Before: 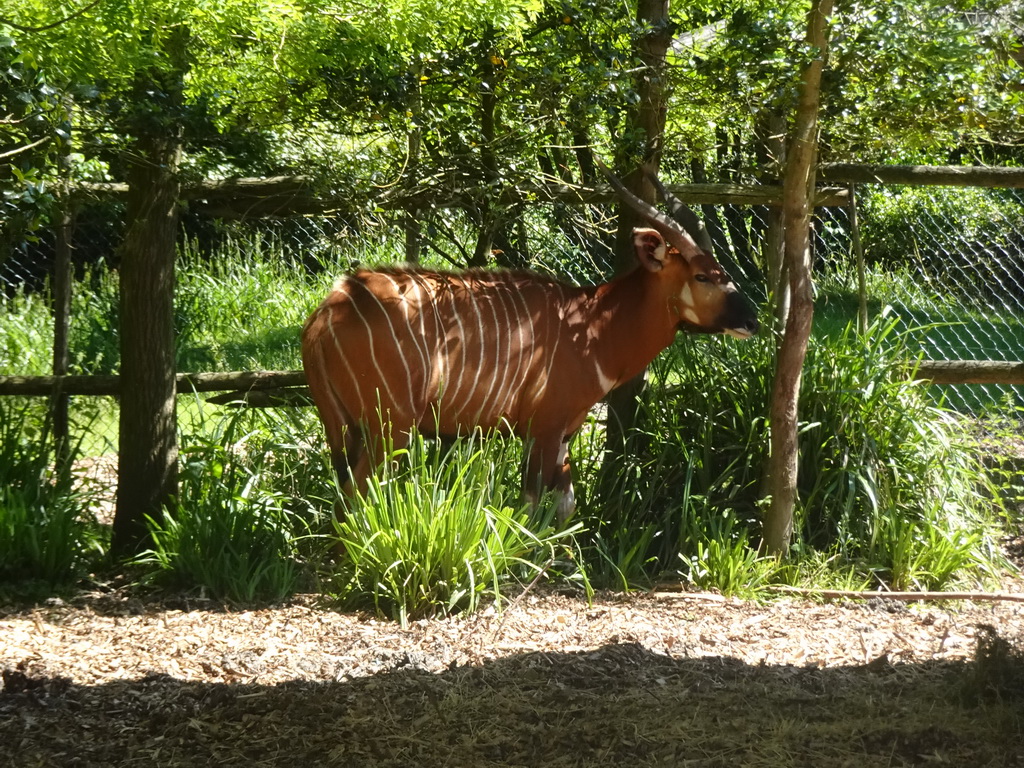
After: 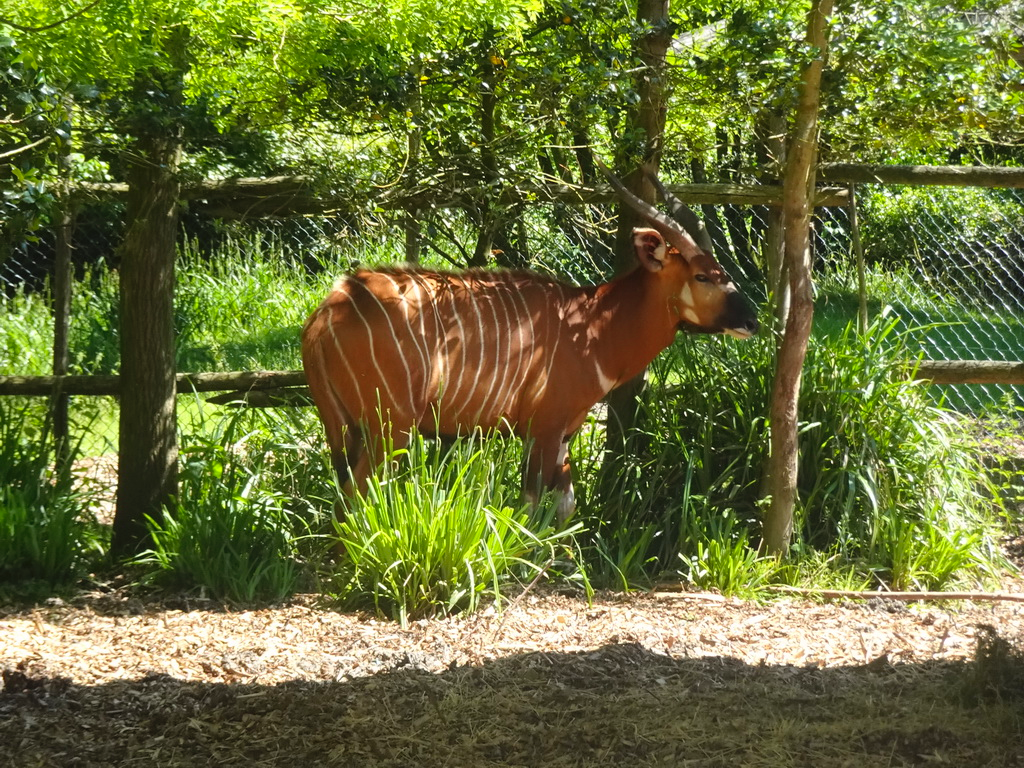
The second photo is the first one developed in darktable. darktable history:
contrast brightness saturation: brightness 0.087, saturation 0.192
